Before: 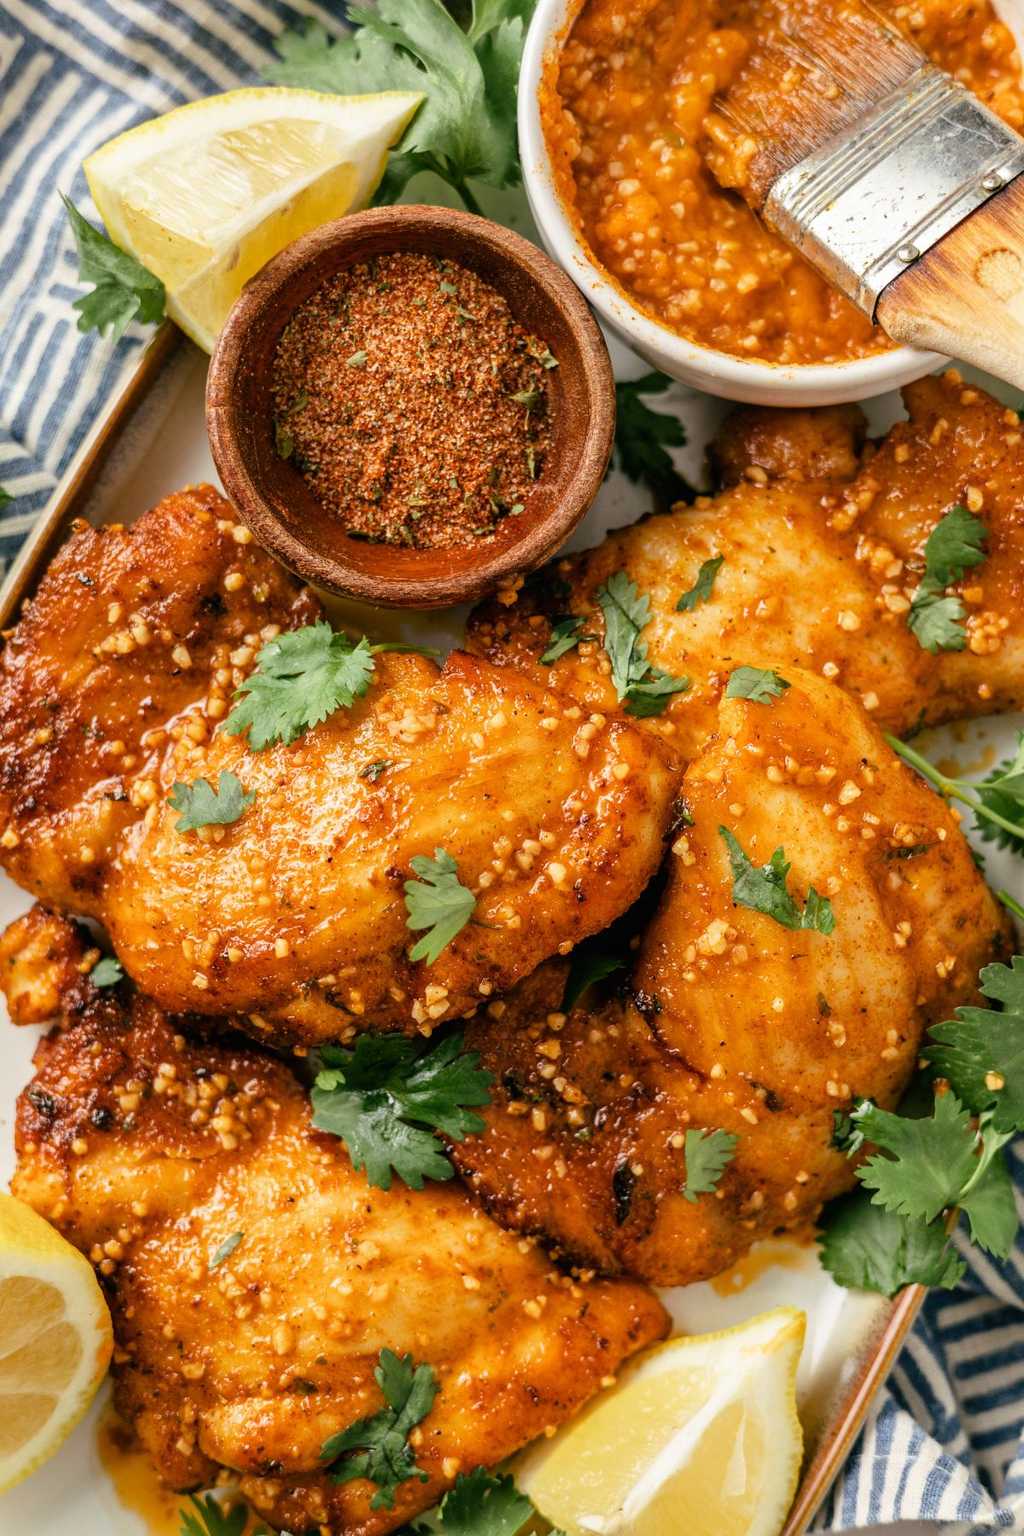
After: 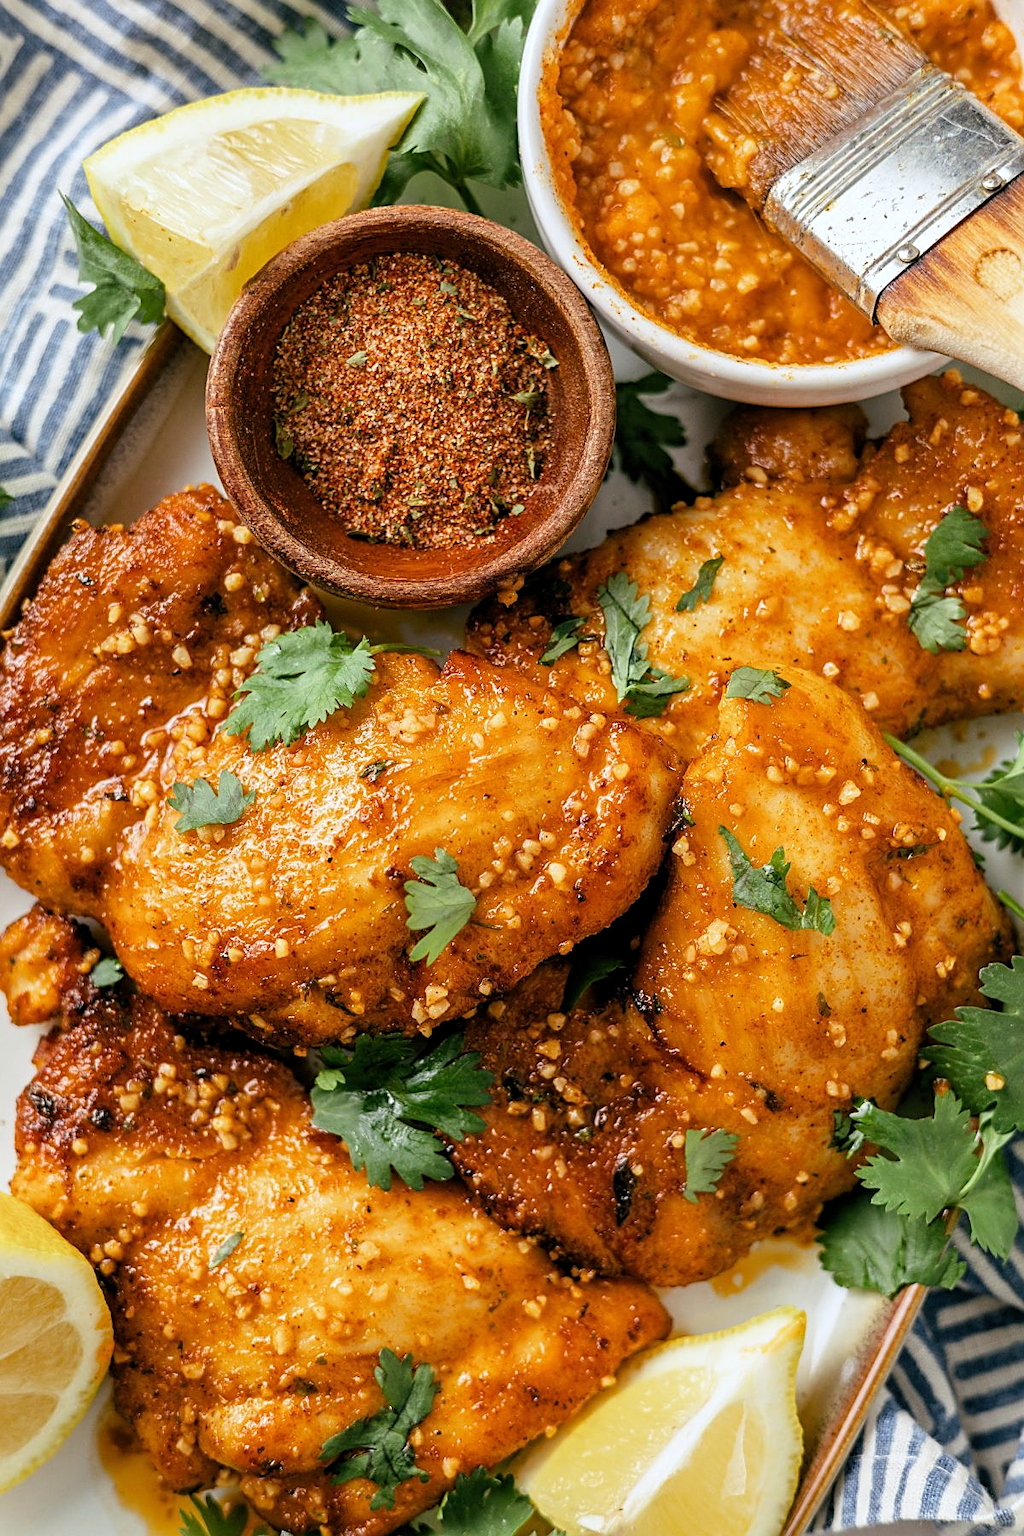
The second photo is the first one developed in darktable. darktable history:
white balance: red 0.967, blue 1.049
sharpen: on, module defaults
levels: levels [0.016, 0.5, 0.996]
